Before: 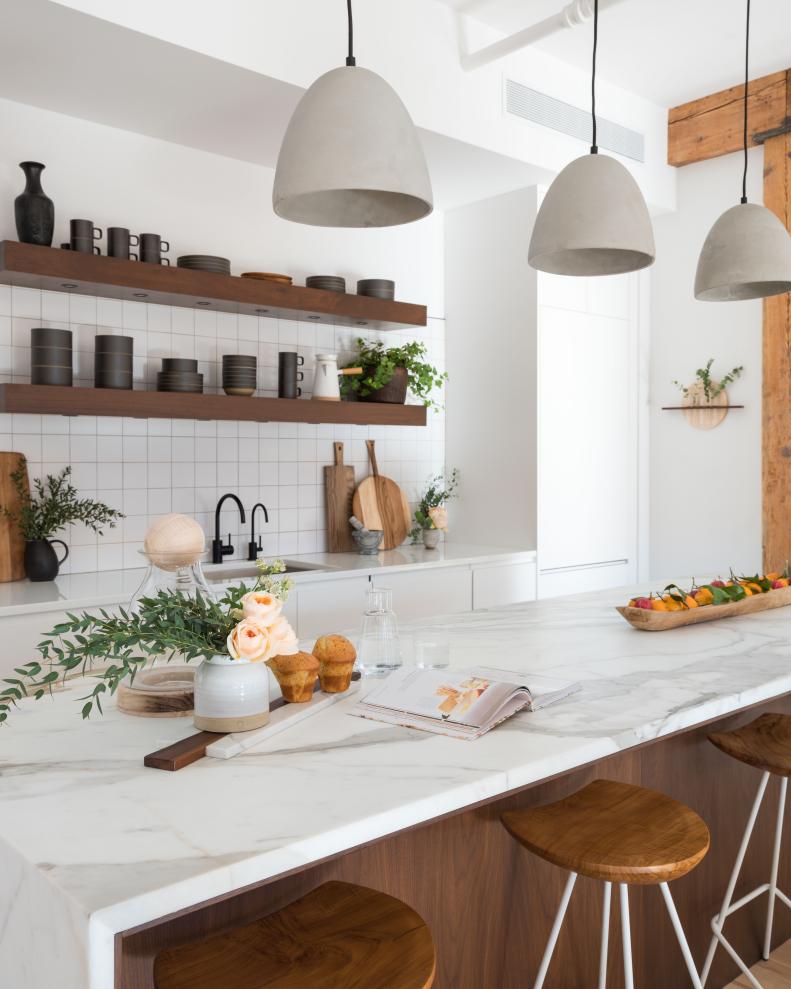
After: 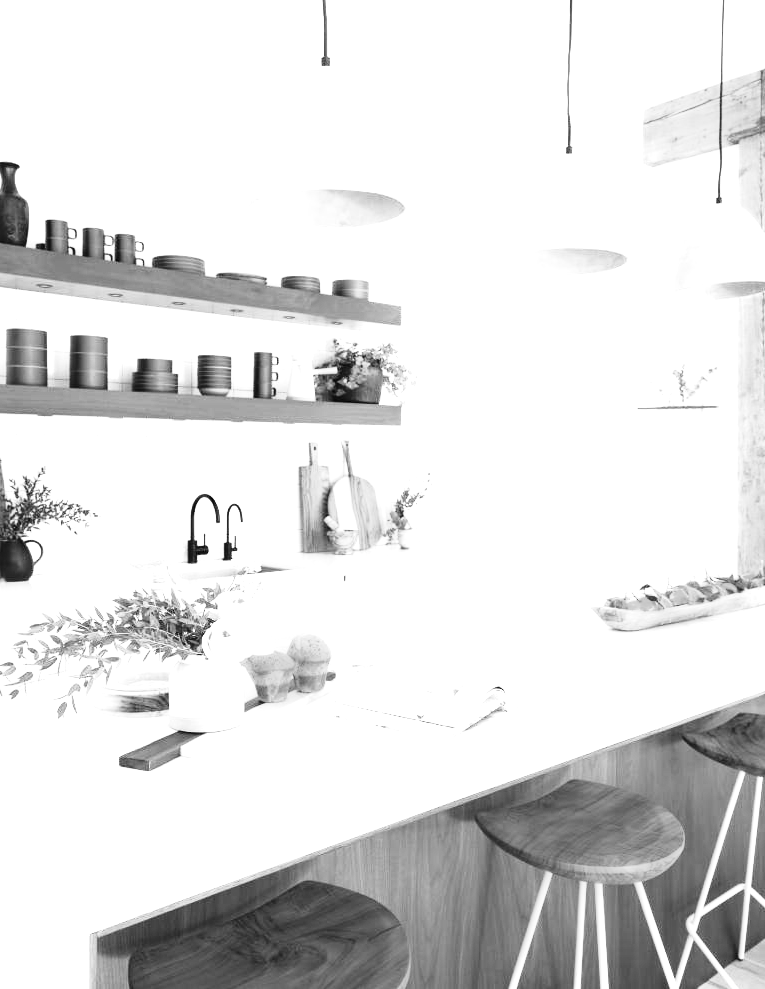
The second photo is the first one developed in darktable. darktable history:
exposure: black level correction 0, exposure 1.379 EV, compensate exposure bias true, compensate highlight preservation false
base curve: curves: ch0 [(0, 0) (0.028, 0.03) (0.121, 0.232) (0.46, 0.748) (0.859, 0.968) (1, 1)], preserve colors none
monochrome: size 1
crop and rotate: left 3.238%
color balance rgb: linear chroma grading › global chroma 9%, perceptual saturation grading › global saturation 36%, perceptual saturation grading › shadows 35%, perceptual brilliance grading › global brilliance 15%, perceptual brilliance grading › shadows -35%, global vibrance 15%
rgb levels: preserve colors max RGB
